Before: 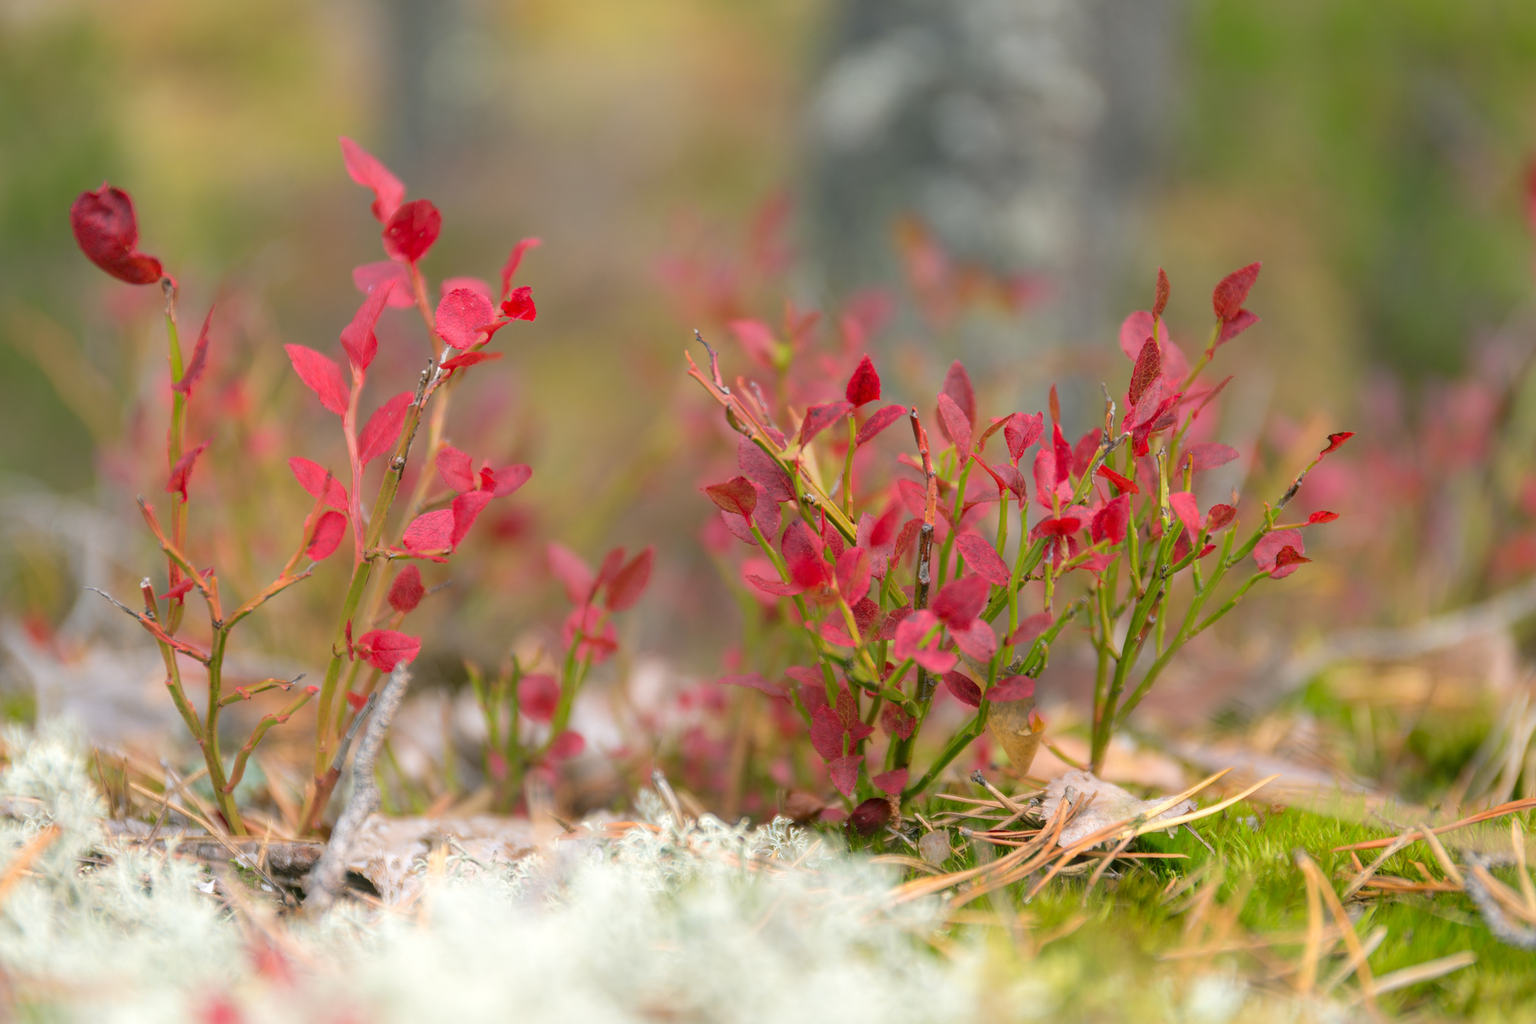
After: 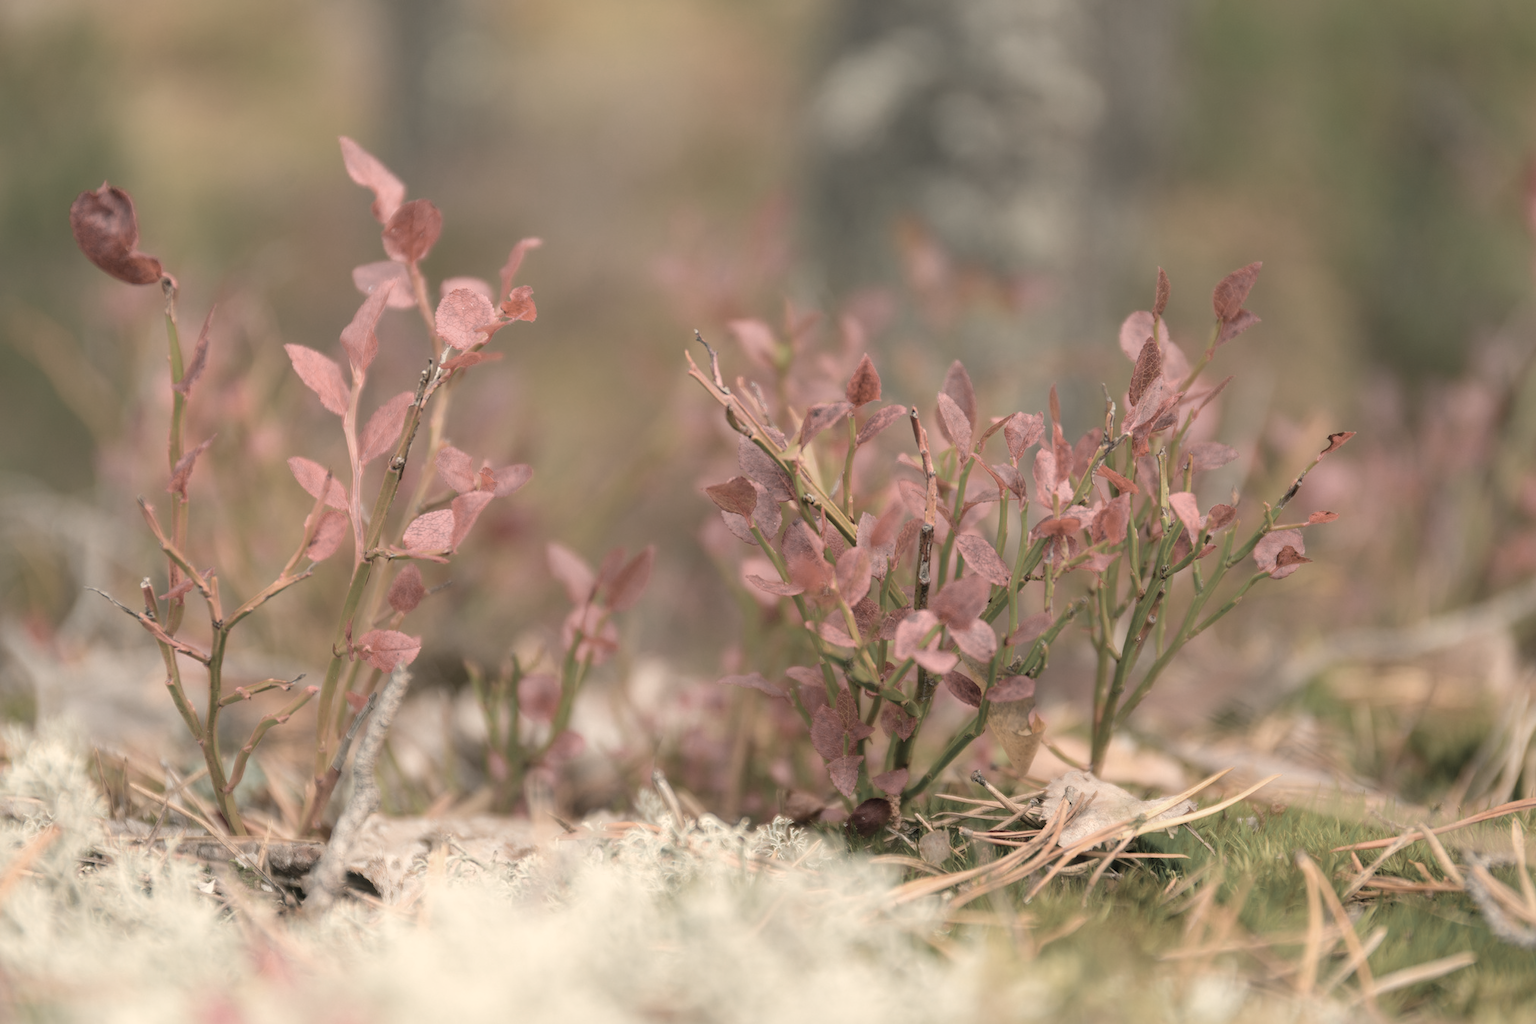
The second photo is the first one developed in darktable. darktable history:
color zones: curves: ch0 [(0, 0.613) (0.01, 0.613) (0.245, 0.448) (0.498, 0.529) (0.642, 0.665) (0.879, 0.777) (0.99, 0.613)]; ch1 [(0, 0.035) (0.121, 0.189) (0.259, 0.197) (0.415, 0.061) (0.589, 0.022) (0.732, 0.022) (0.857, 0.026) (0.991, 0.053)]
white balance: red 1.138, green 0.996, blue 0.812
